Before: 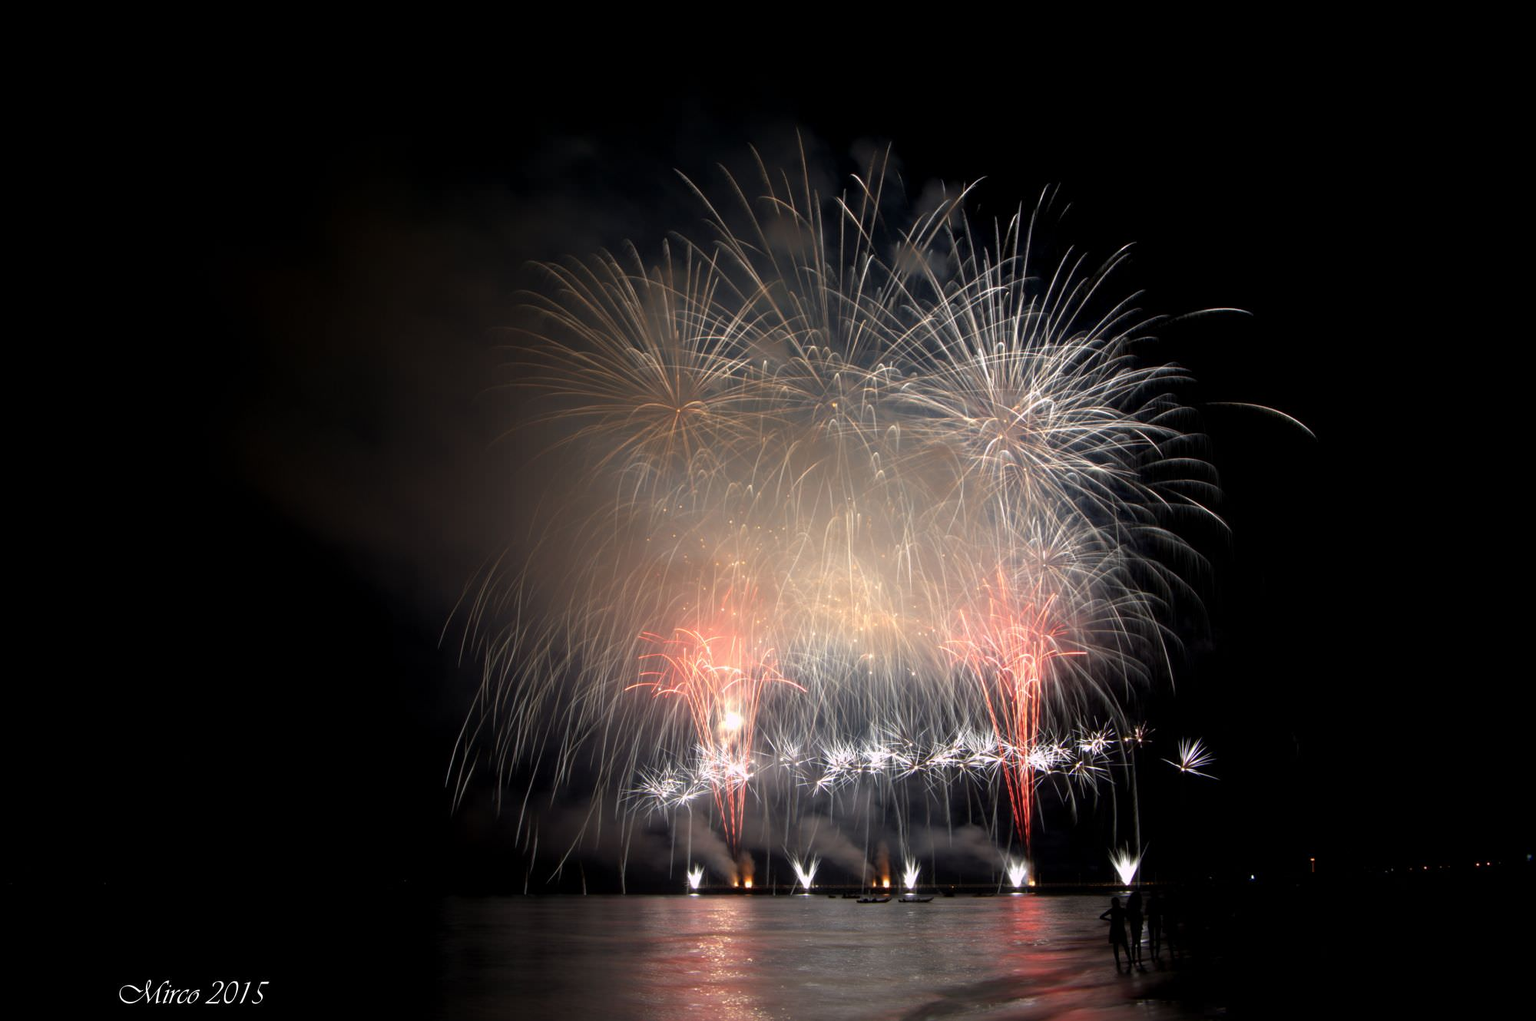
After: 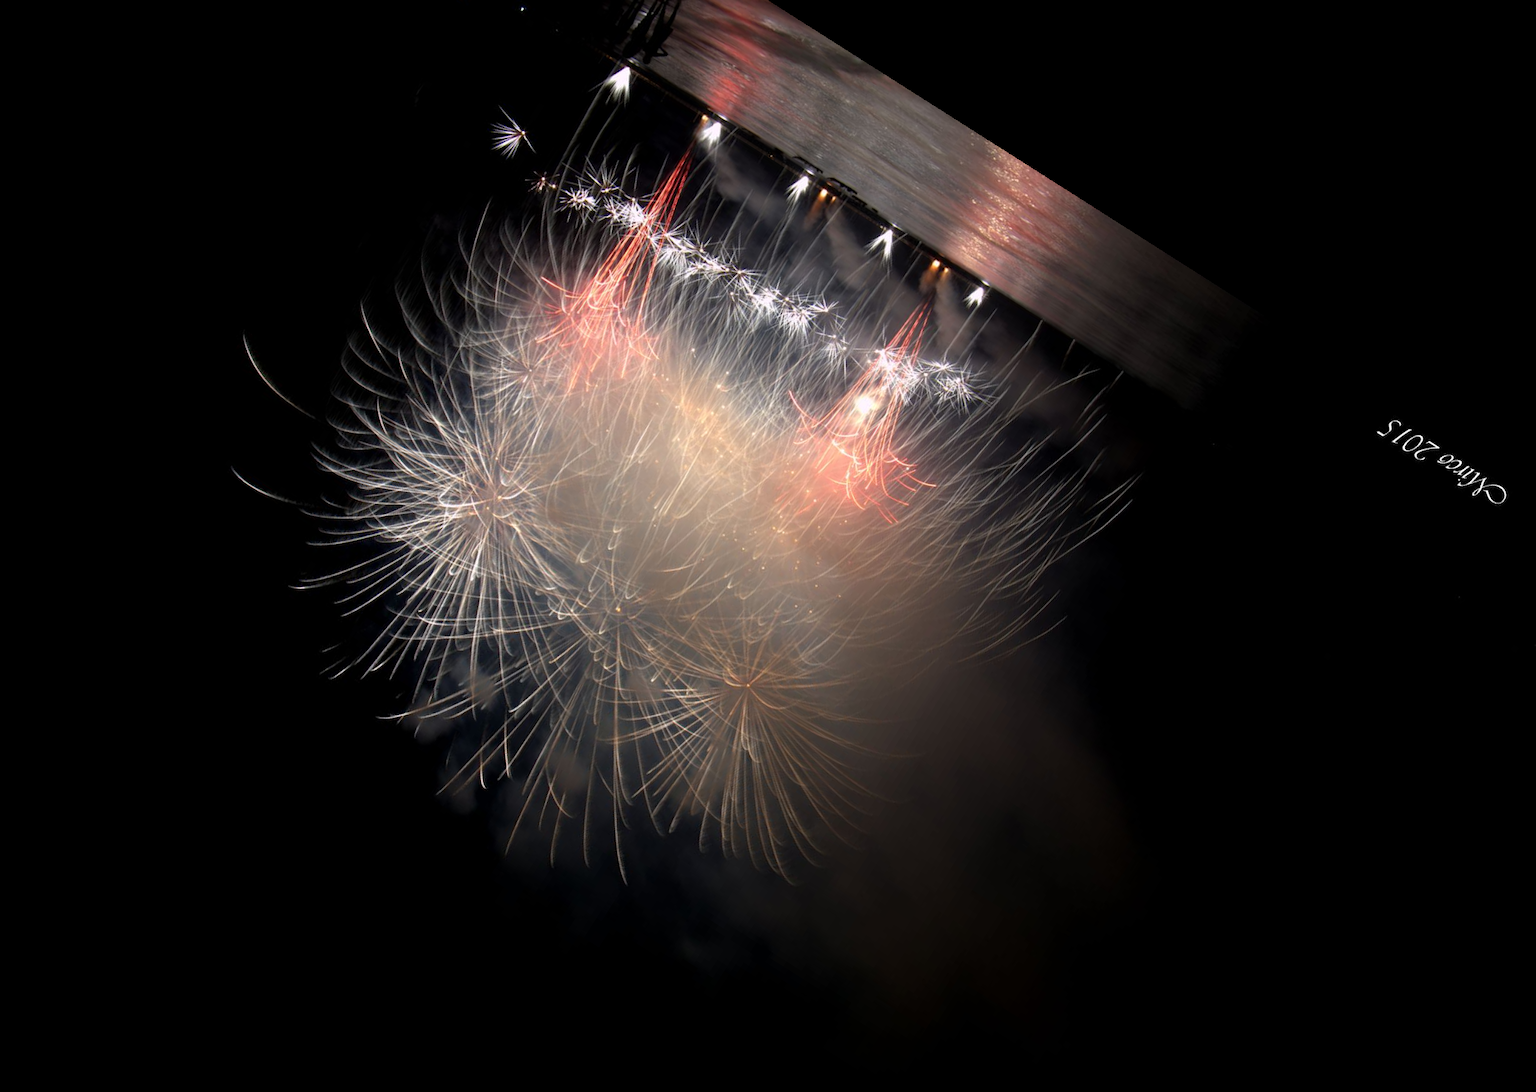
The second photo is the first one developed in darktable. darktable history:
crop and rotate: angle 147.57°, left 9.109%, top 15.666%, right 4.441%, bottom 17.091%
